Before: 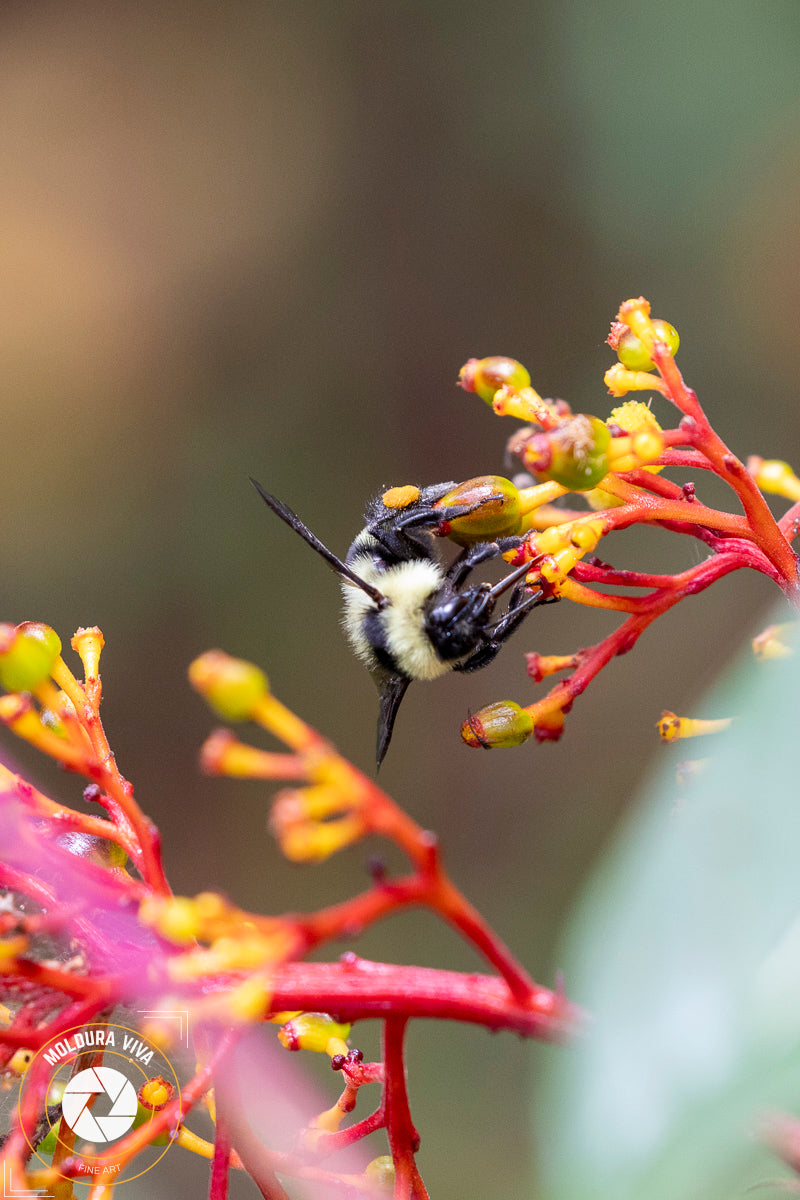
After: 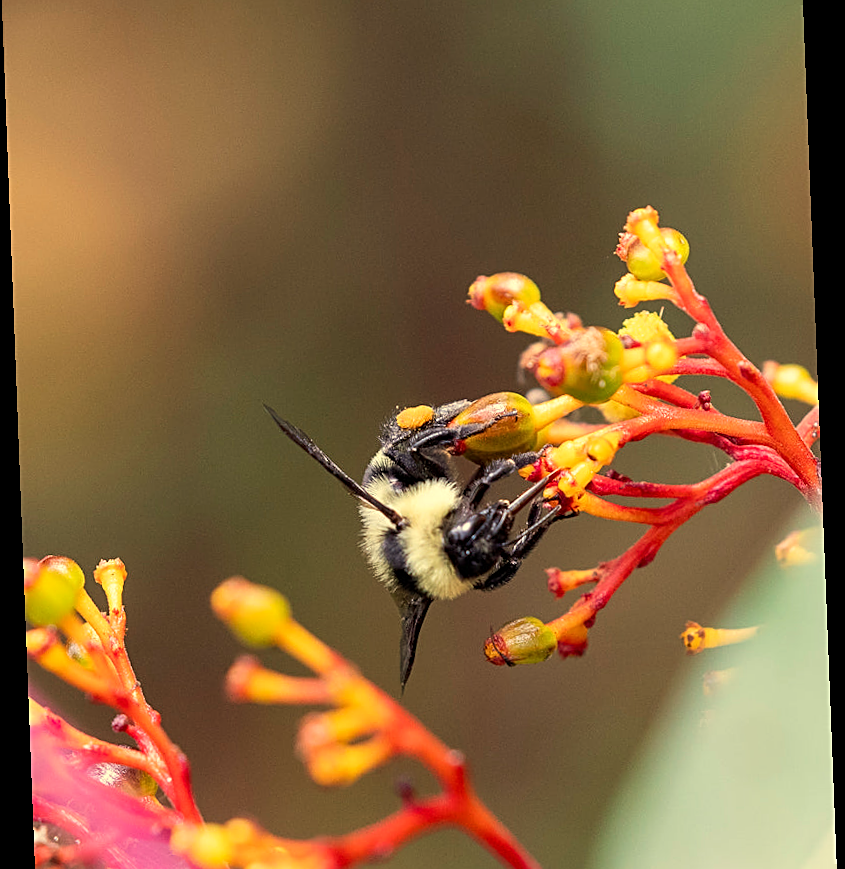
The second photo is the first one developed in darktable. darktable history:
sharpen: on, module defaults
crop and rotate: top 8.293%, bottom 20.996%
white balance: red 1.08, blue 0.791
rotate and perspective: rotation -2.22°, lens shift (horizontal) -0.022, automatic cropping off
color correction: highlights a* -0.137, highlights b* 0.137
